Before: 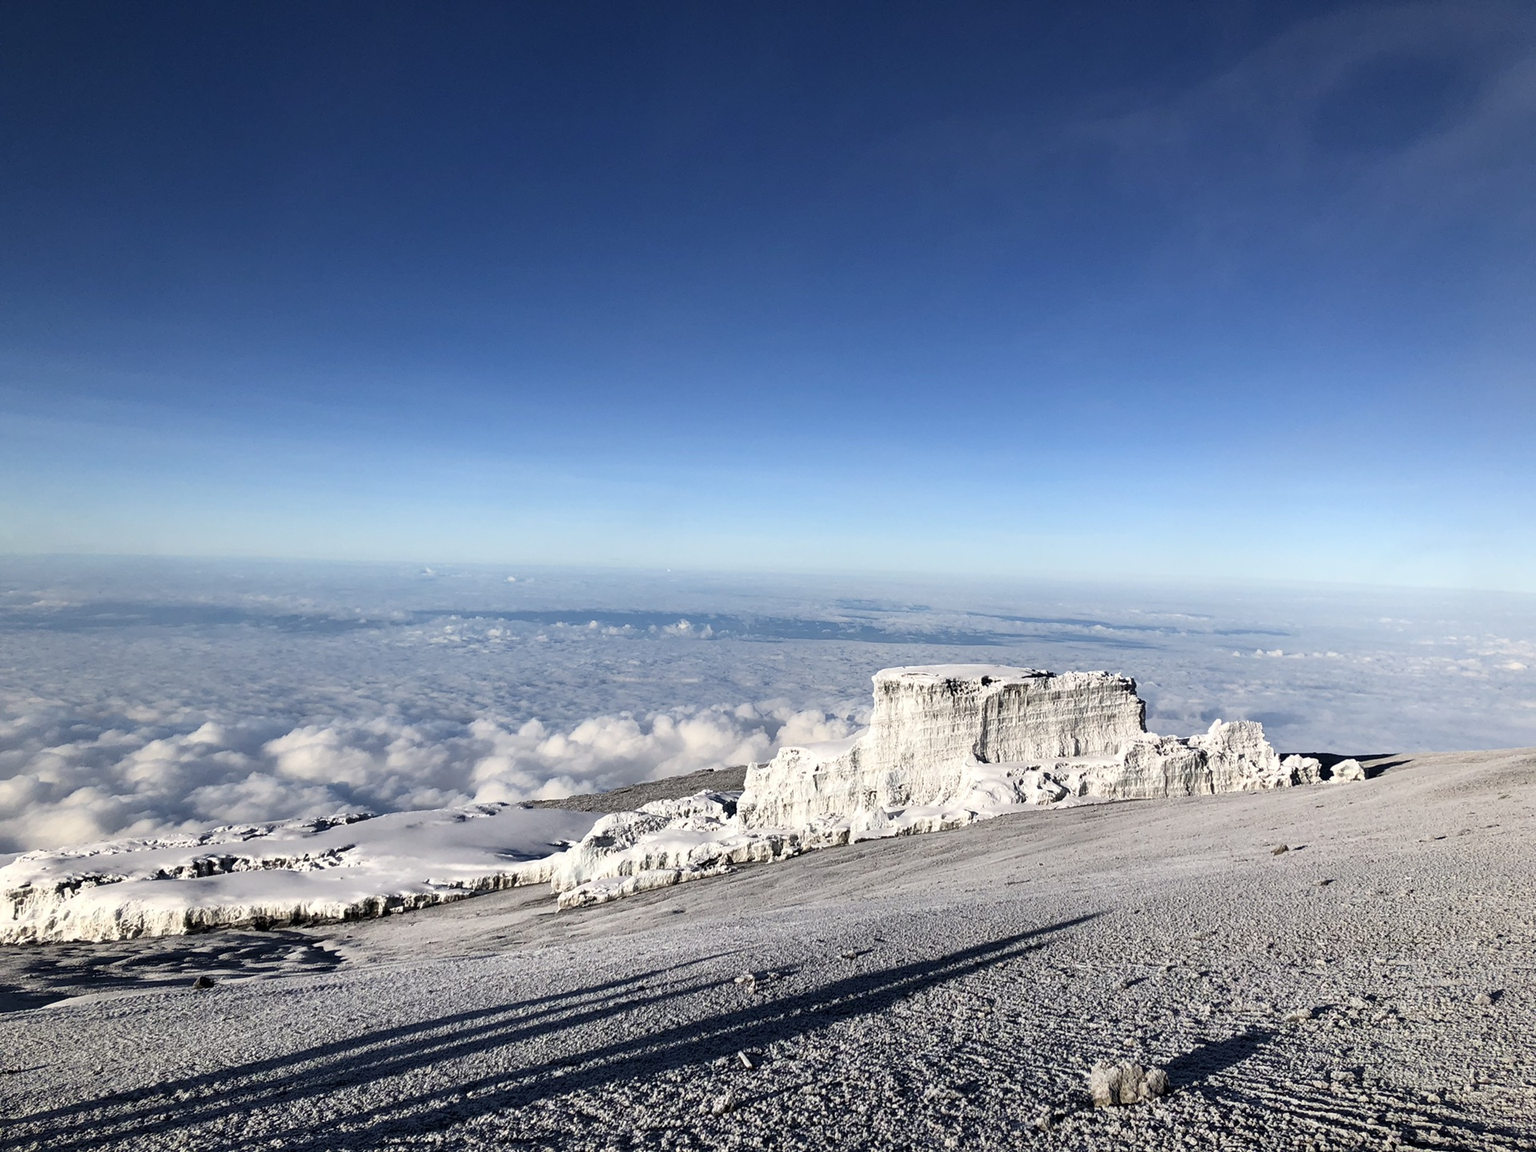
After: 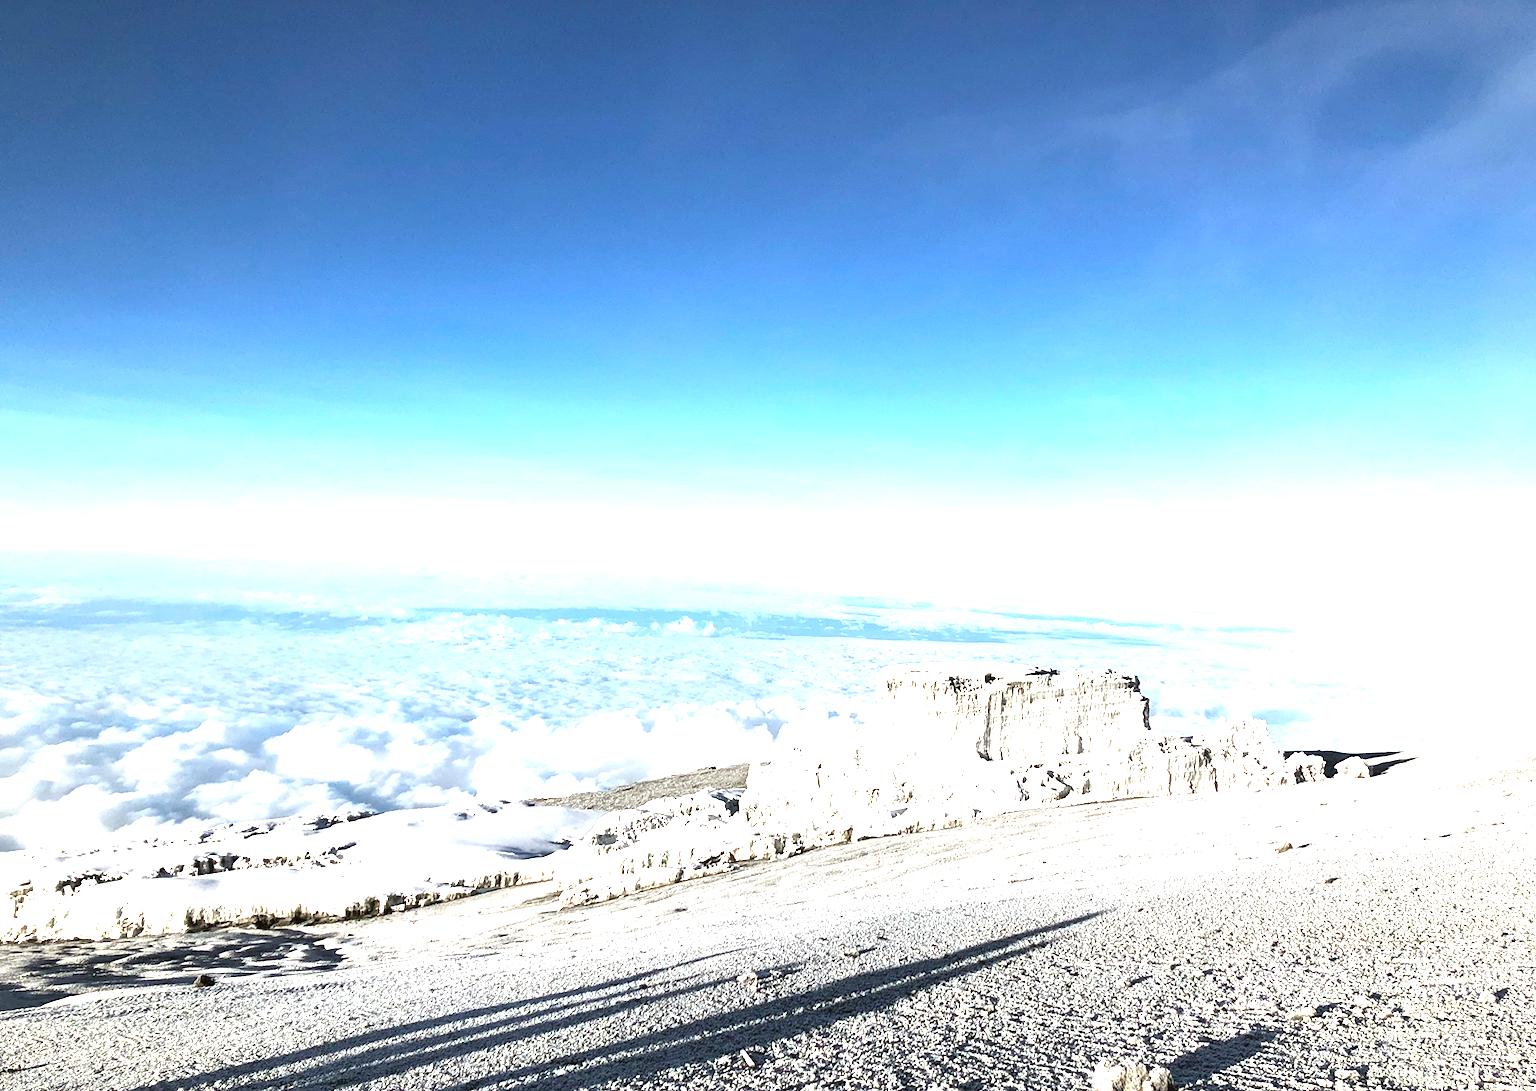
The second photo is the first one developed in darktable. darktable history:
crop: top 0.448%, right 0.264%, bottom 5.045%
color balance: mode lift, gamma, gain (sRGB), lift [1.04, 1, 1, 0.97], gamma [1.01, 1, 1, 0.97], gain [0.96, 1, 1, 0.97]
exposure: black level correction 0, exposure 1.9 EV, compensate highlight preservation false
color correction: highlights a* -2.73, highlights b* -2.09, shadows a* 2.41, shadows b* 2.73
